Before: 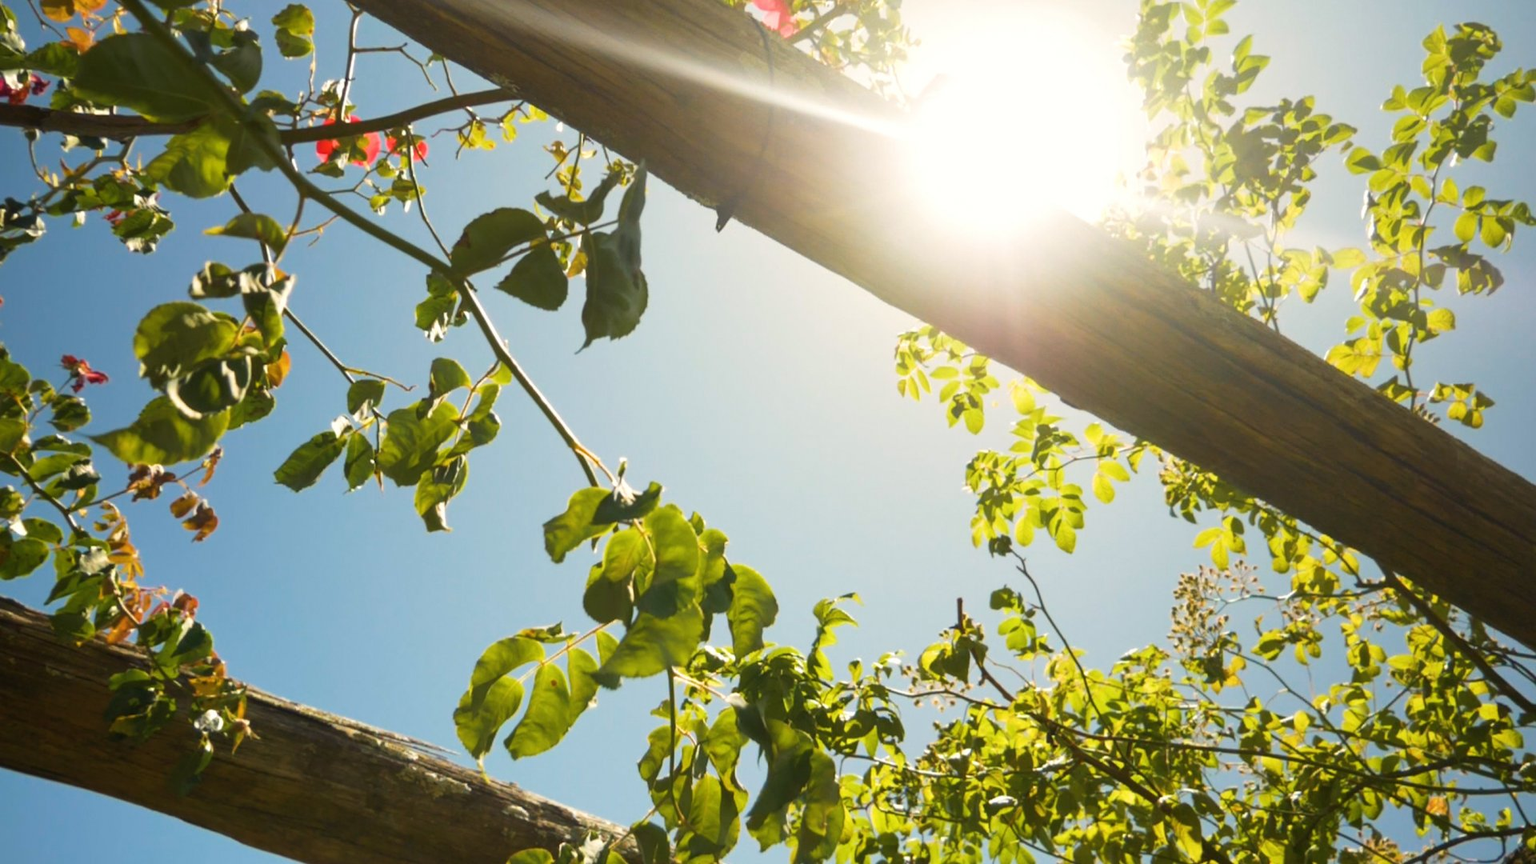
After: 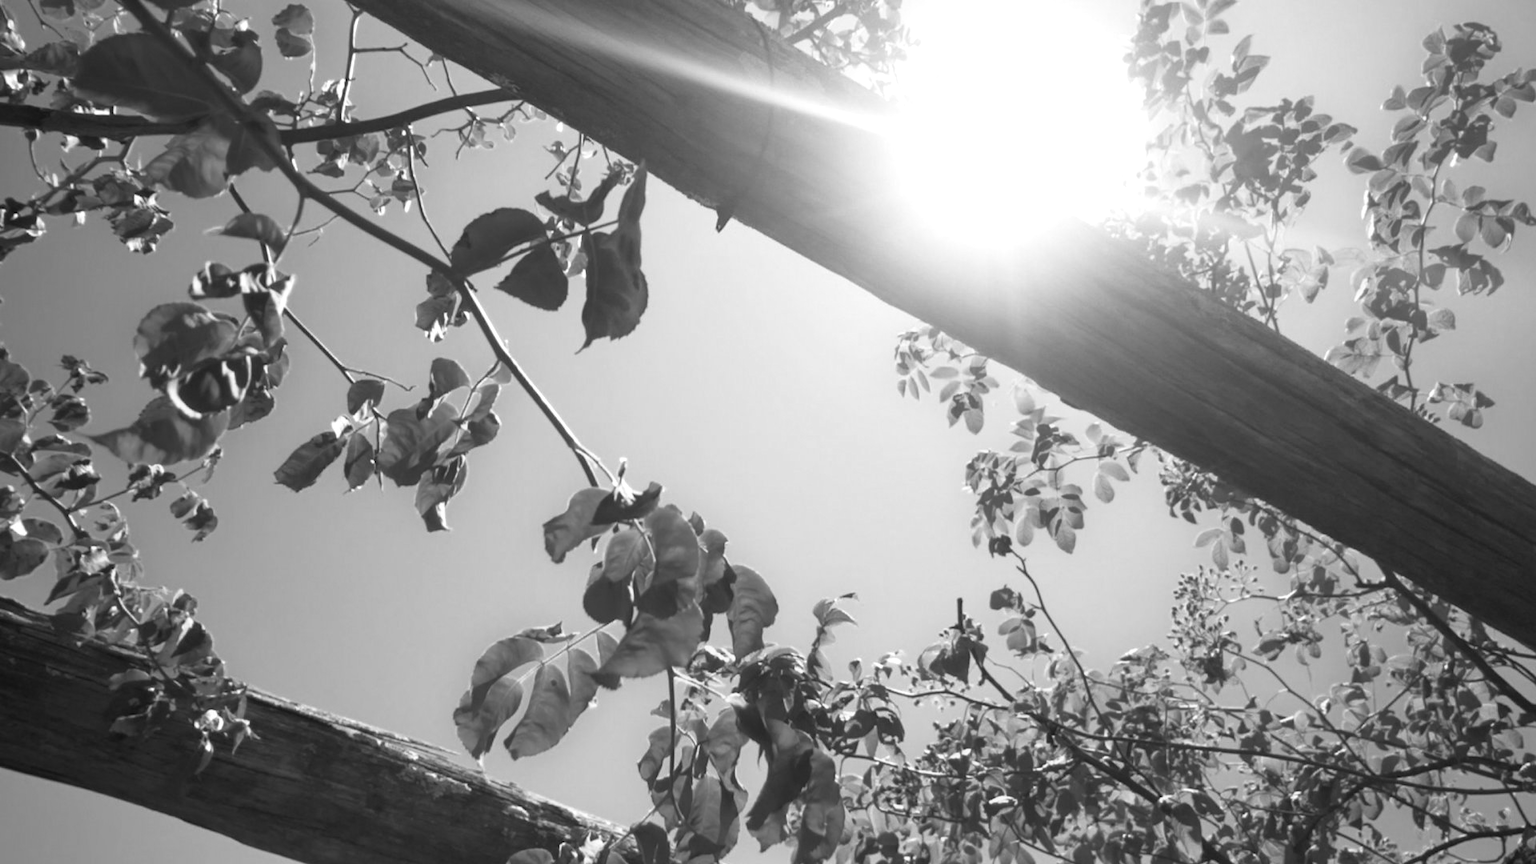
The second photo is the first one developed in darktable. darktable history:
exposure: exposure 0.128 EV, compensate highlight preservation false
monochrome: a 0, b 0, size 0.5, highlights 0.57
white balance: red 1.045, blue 0.932
